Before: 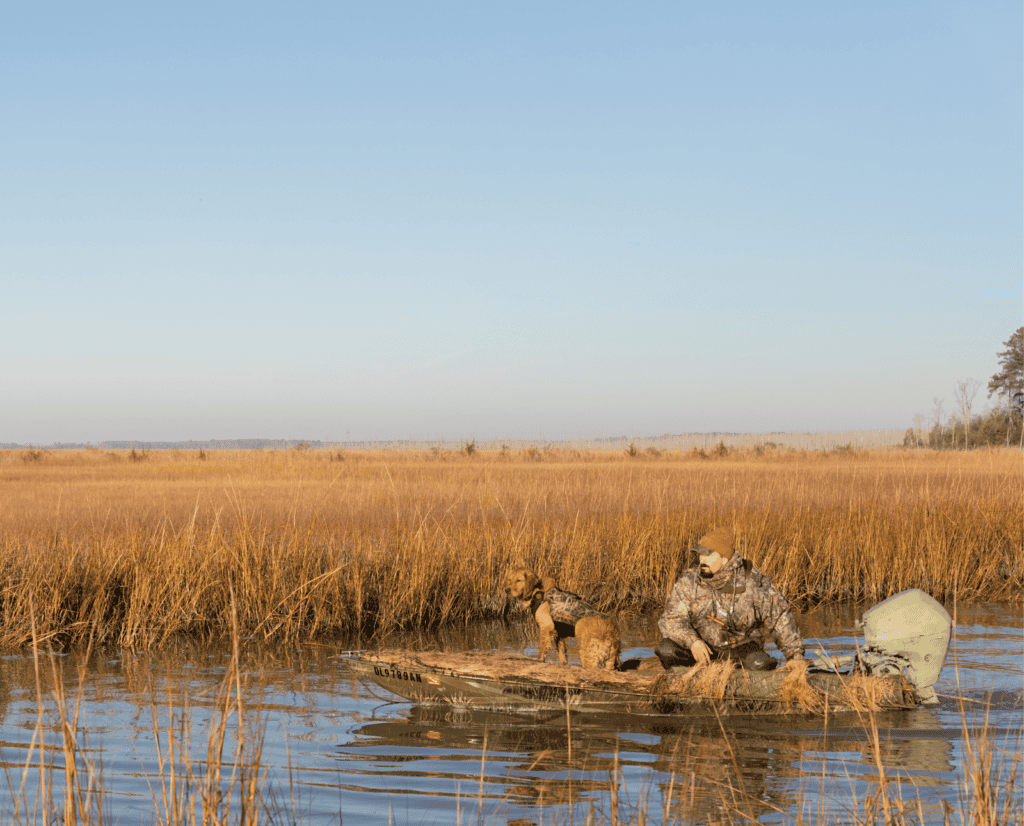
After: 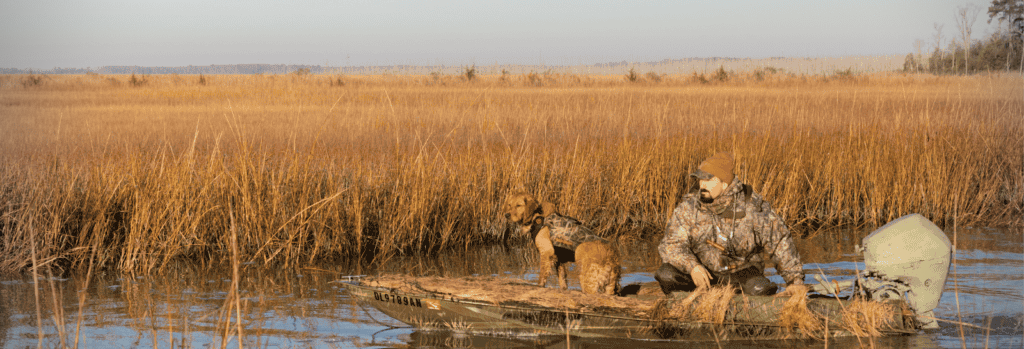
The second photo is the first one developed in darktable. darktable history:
vignetting: fall-off start 73.84%, dithering 8-bit output
crop: top 45.453%, bottom 12.271%
